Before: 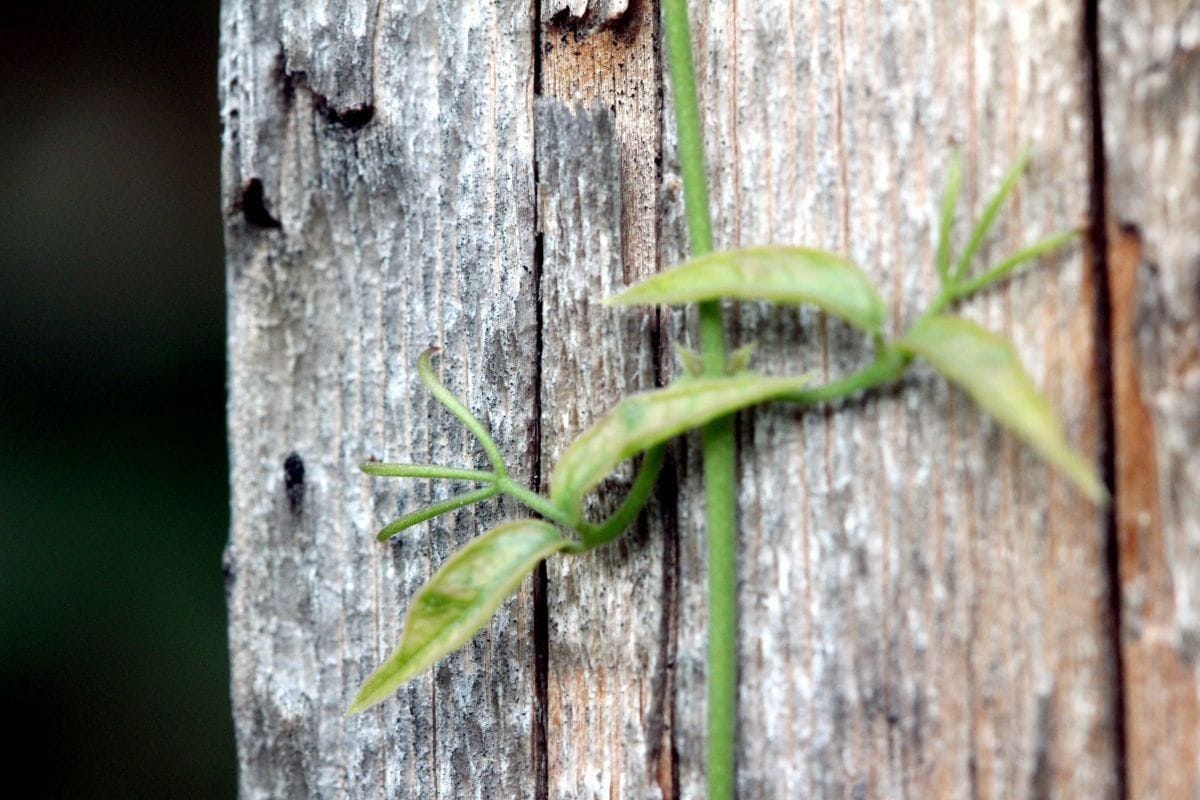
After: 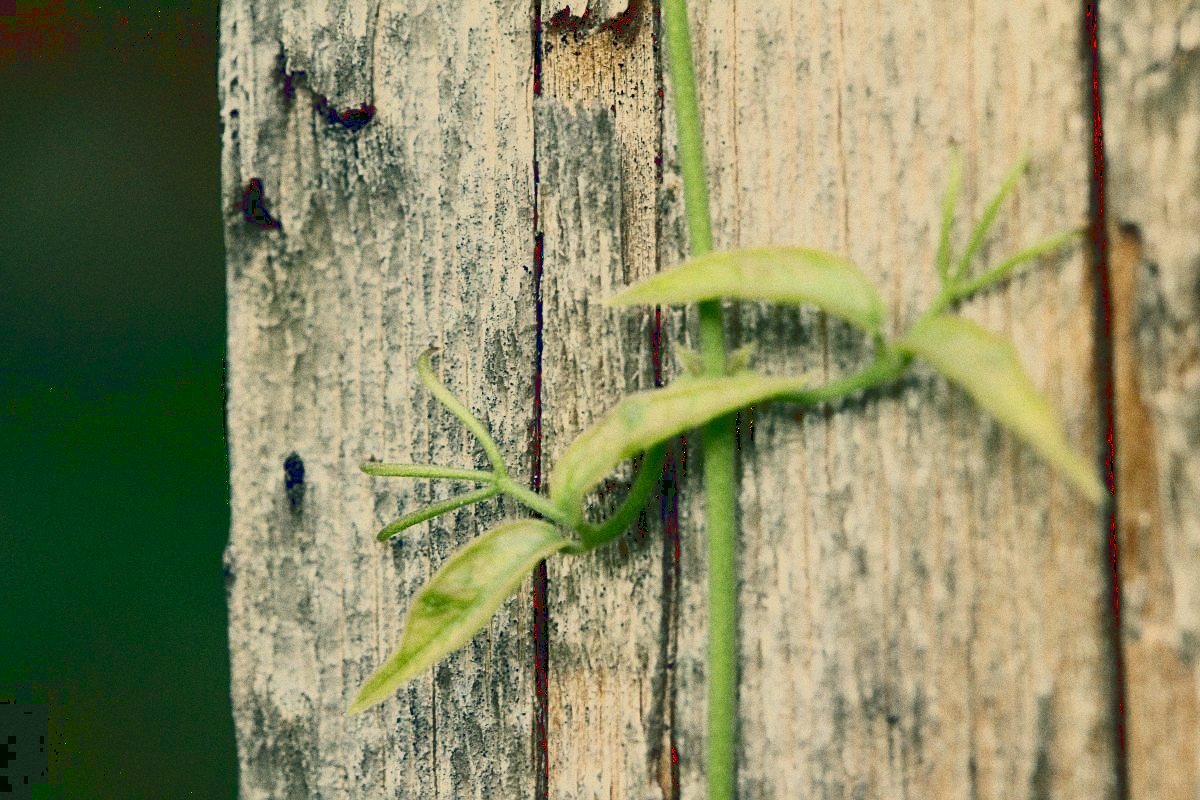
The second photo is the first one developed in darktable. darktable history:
sharpen: on, module defaults
color correction: highlights a* 5.3, highlights b* 24.26, shadows a* -15.58, shadows b* 4.02
contrast brightness saturation: contrast 0.06, brightness -0.01, saturation -0.23
tone curve: curves: ch0 [(0, 0.148) (0.191, 0.225) (0.712, 0.695) (0.864, 0.797) (1, 0.839)]
grain: coarseness 0.09 ISO
